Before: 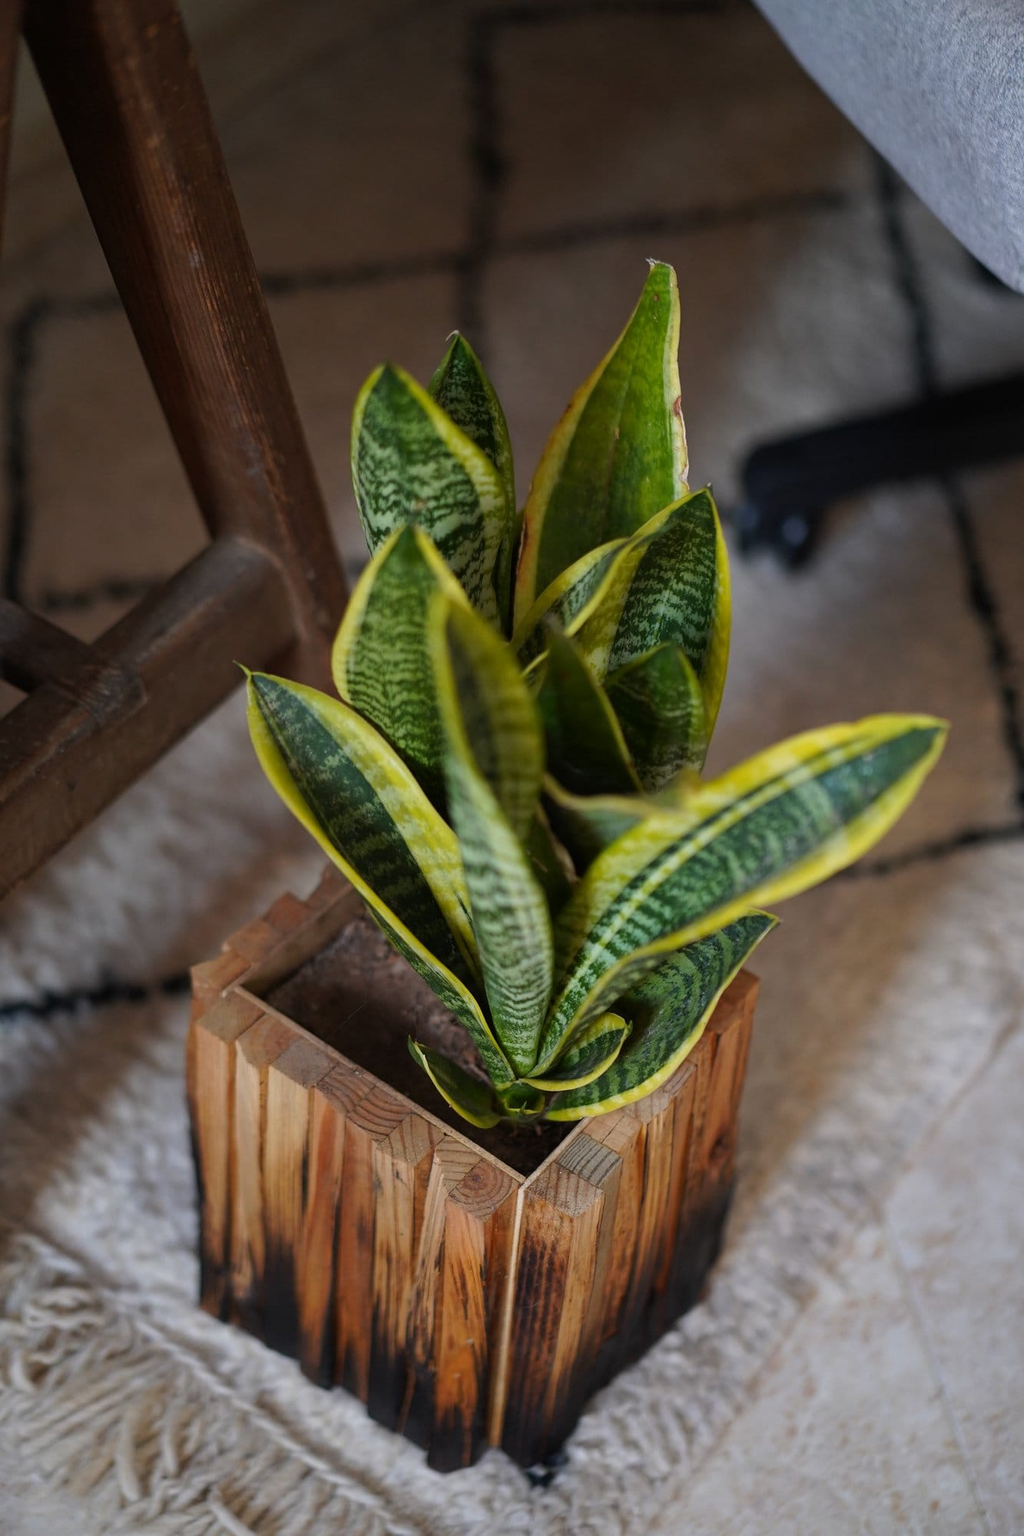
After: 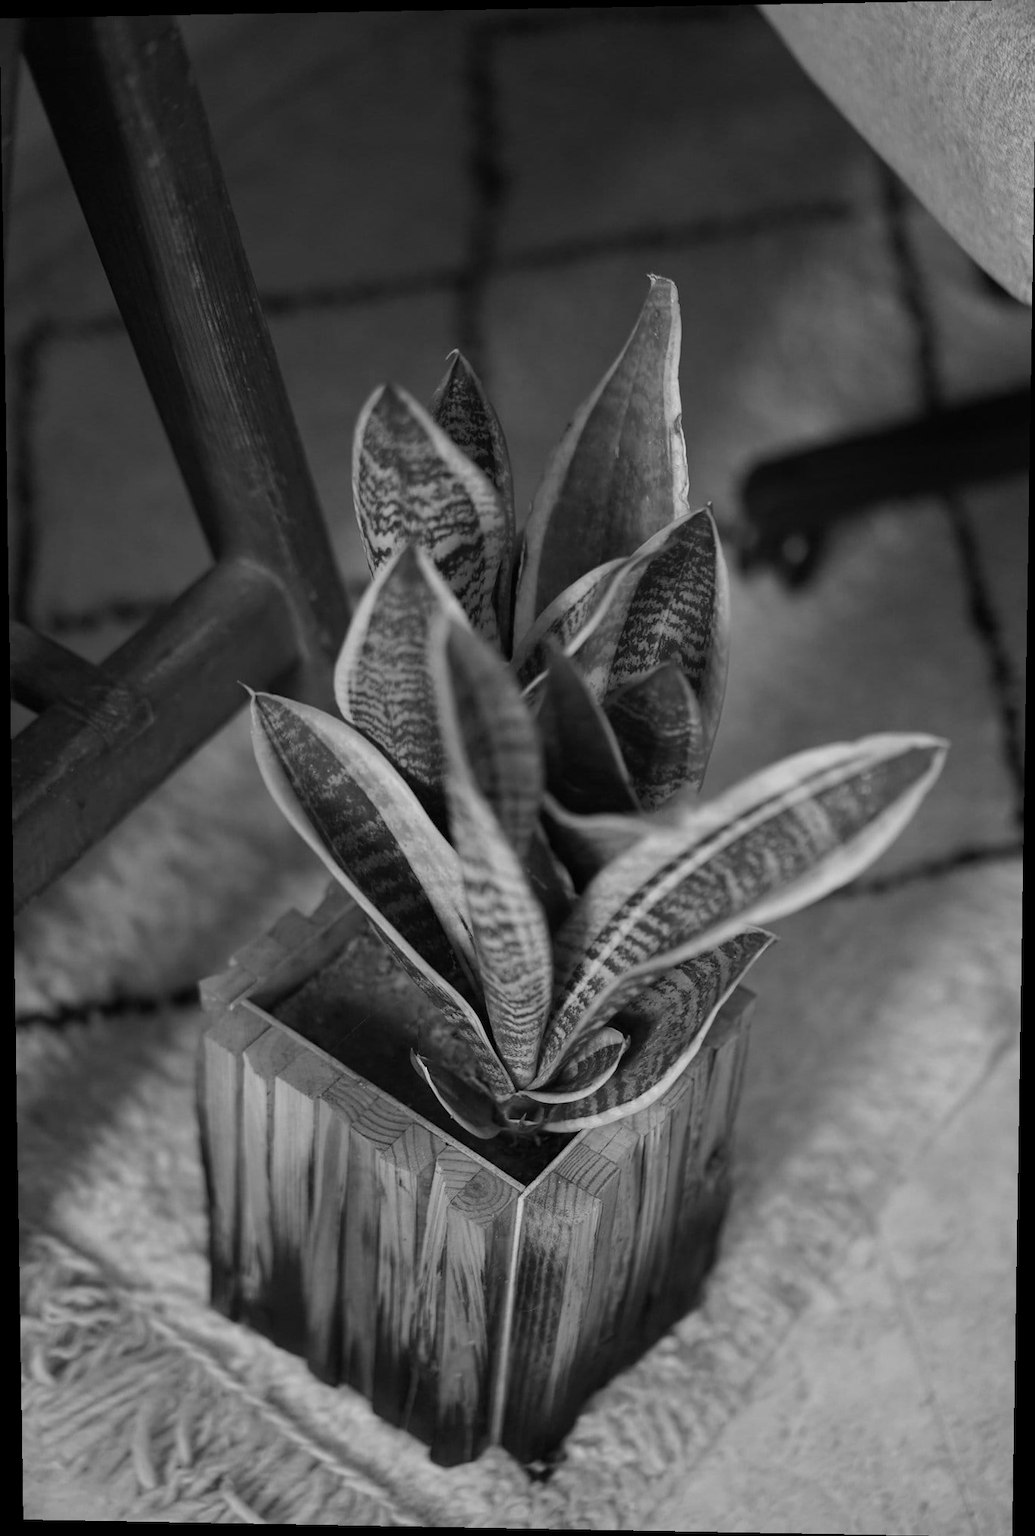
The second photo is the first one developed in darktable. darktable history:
rotate and perspective: lens shift (vertical) 0.048, lens shift (horizontal) -0.024, automatic cropping off
monochrome: on, module defaults
